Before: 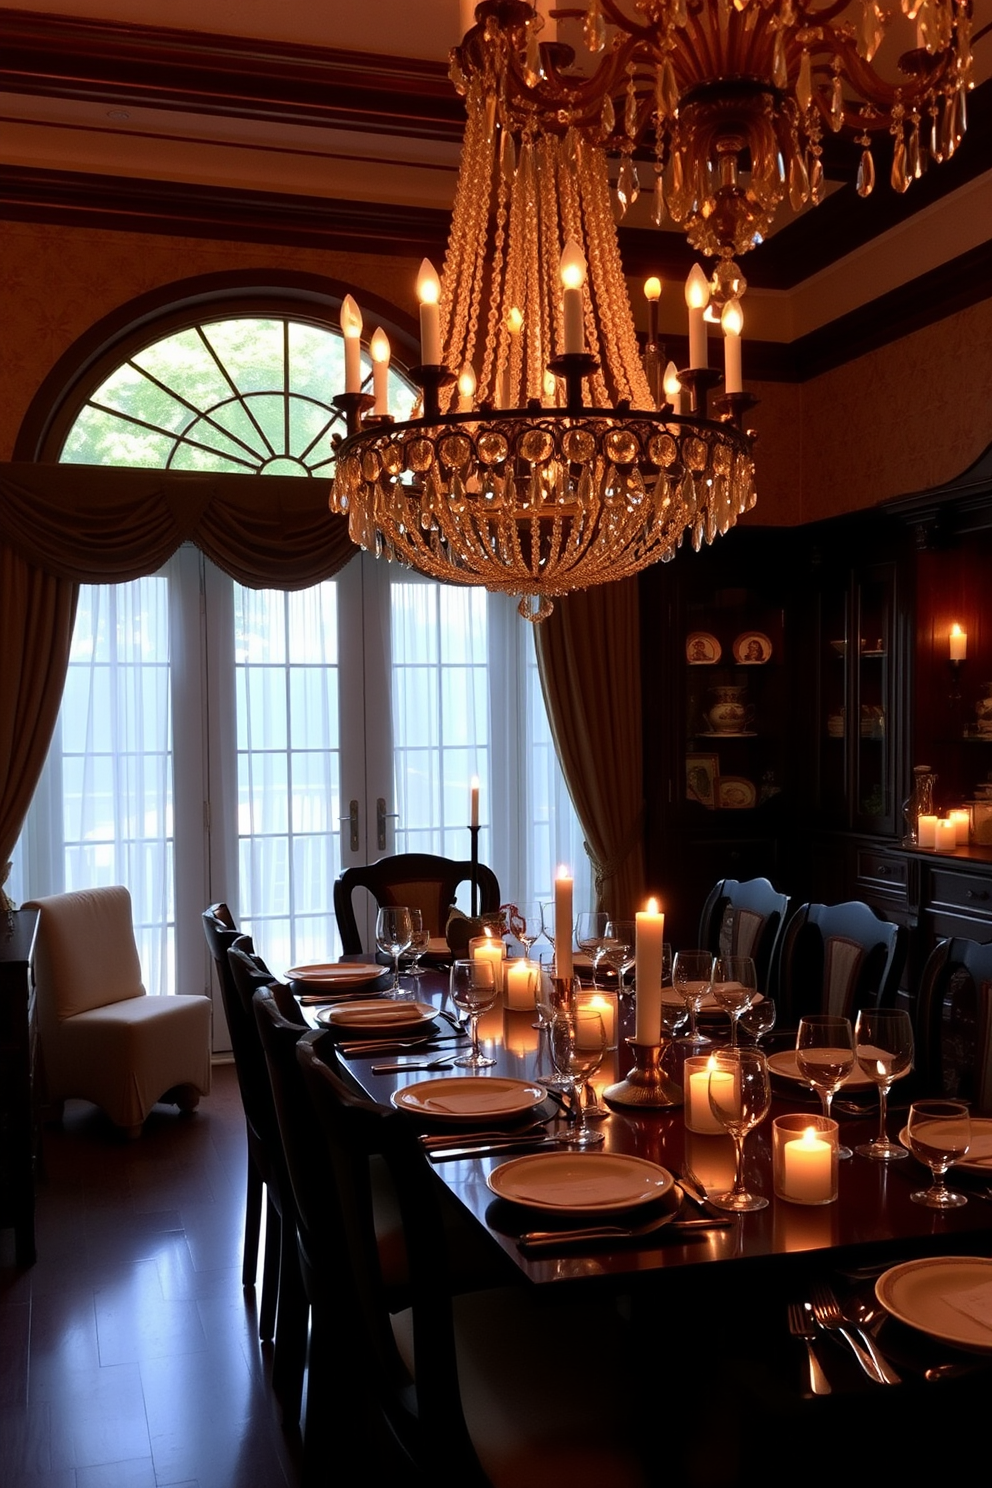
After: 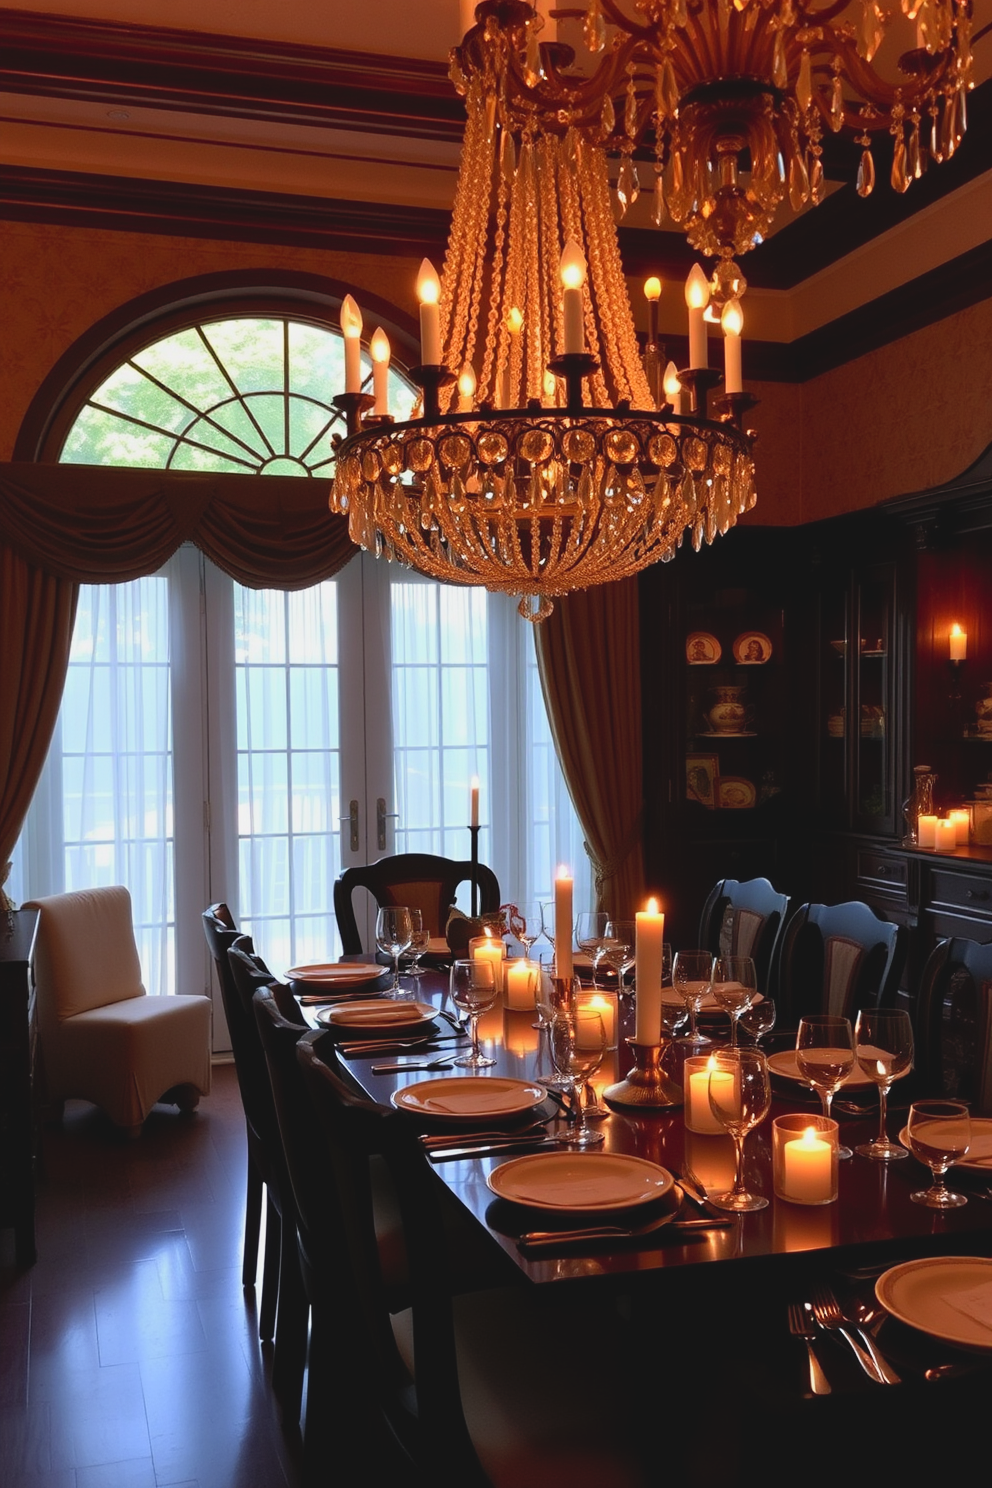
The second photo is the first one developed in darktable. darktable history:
contrast brightness saturation: contrast -0.103, brightness 0.049, saturation 0.081
